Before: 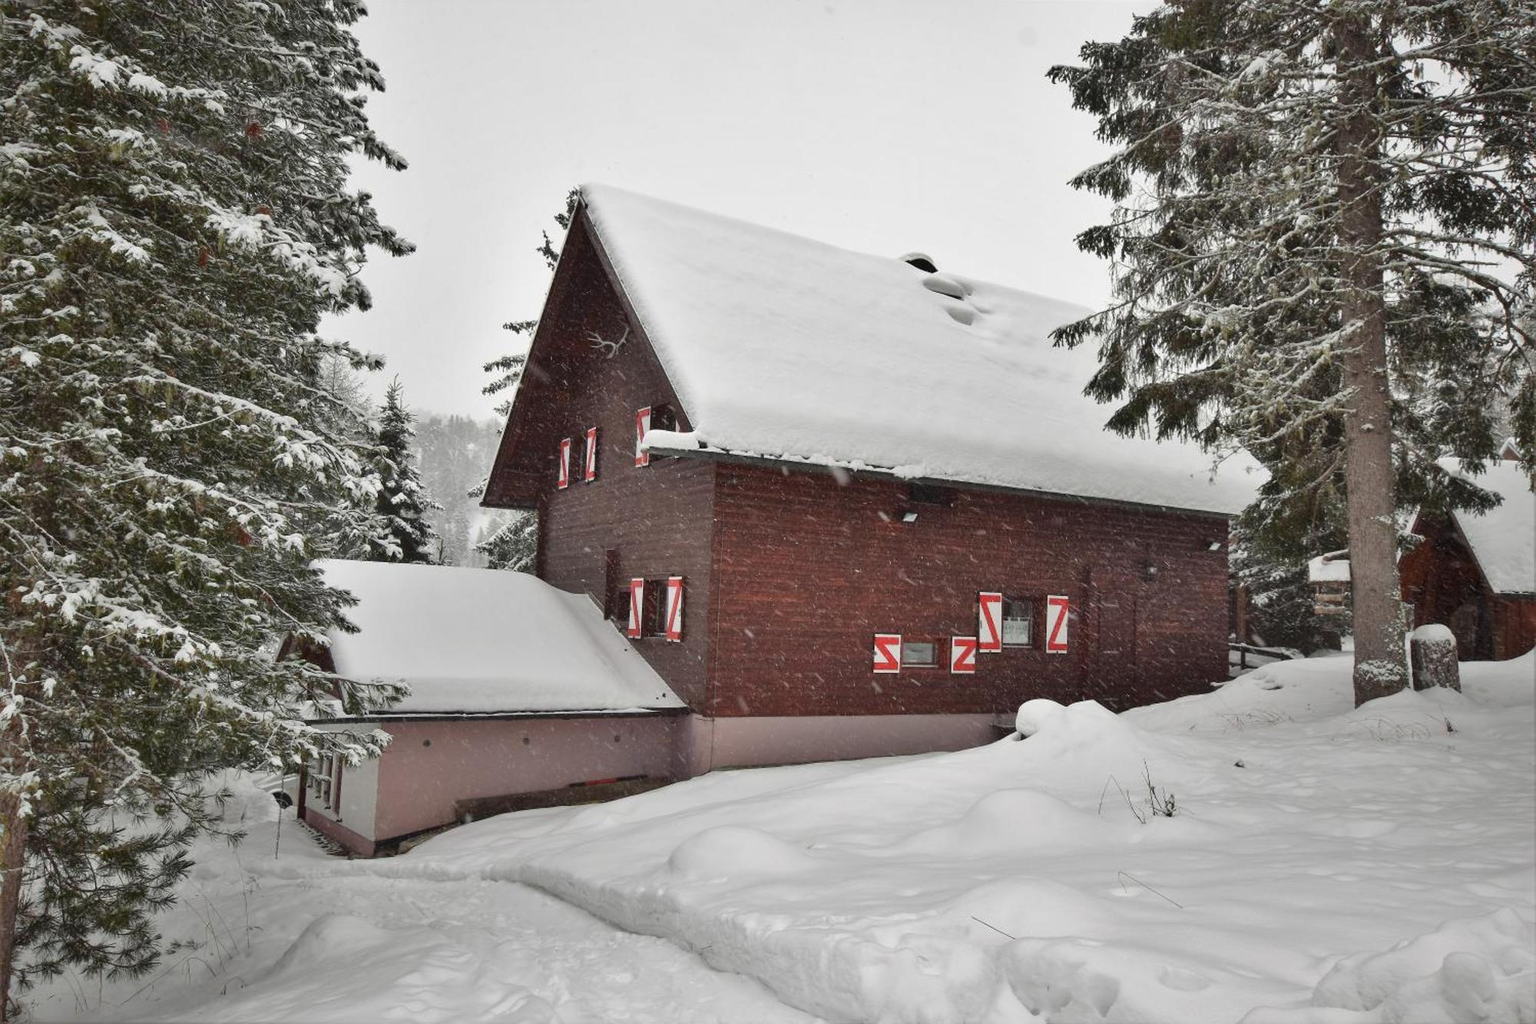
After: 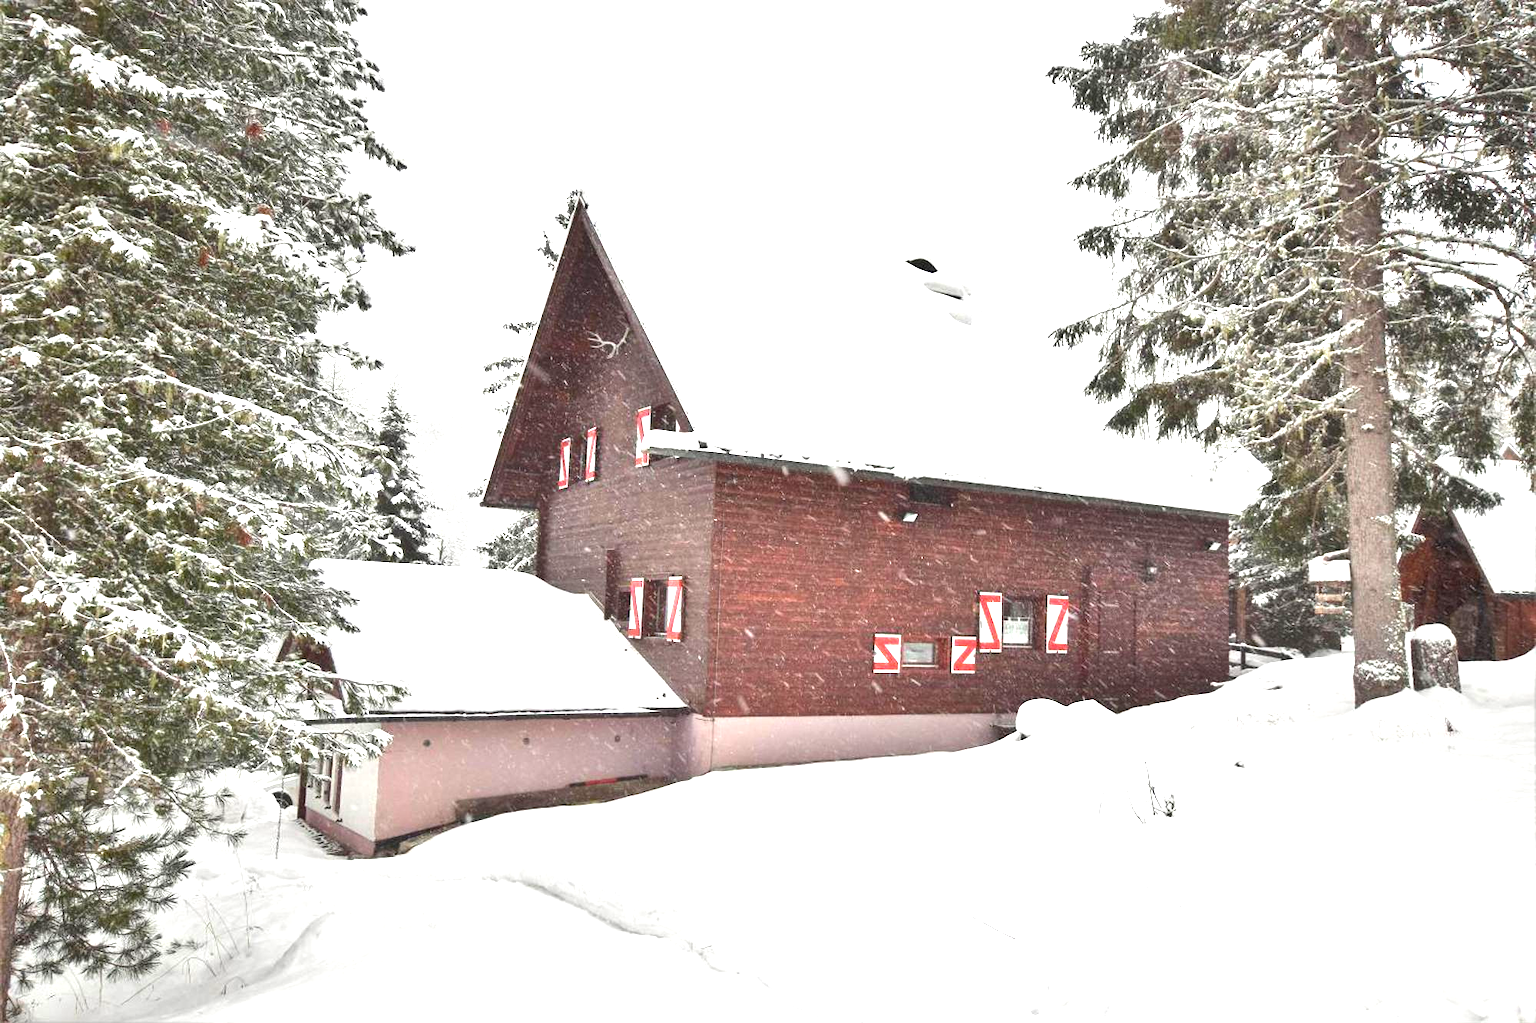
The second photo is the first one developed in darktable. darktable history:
exposure: black level correction 0, exposure 1.704 EV, compensate highlight preservation false
